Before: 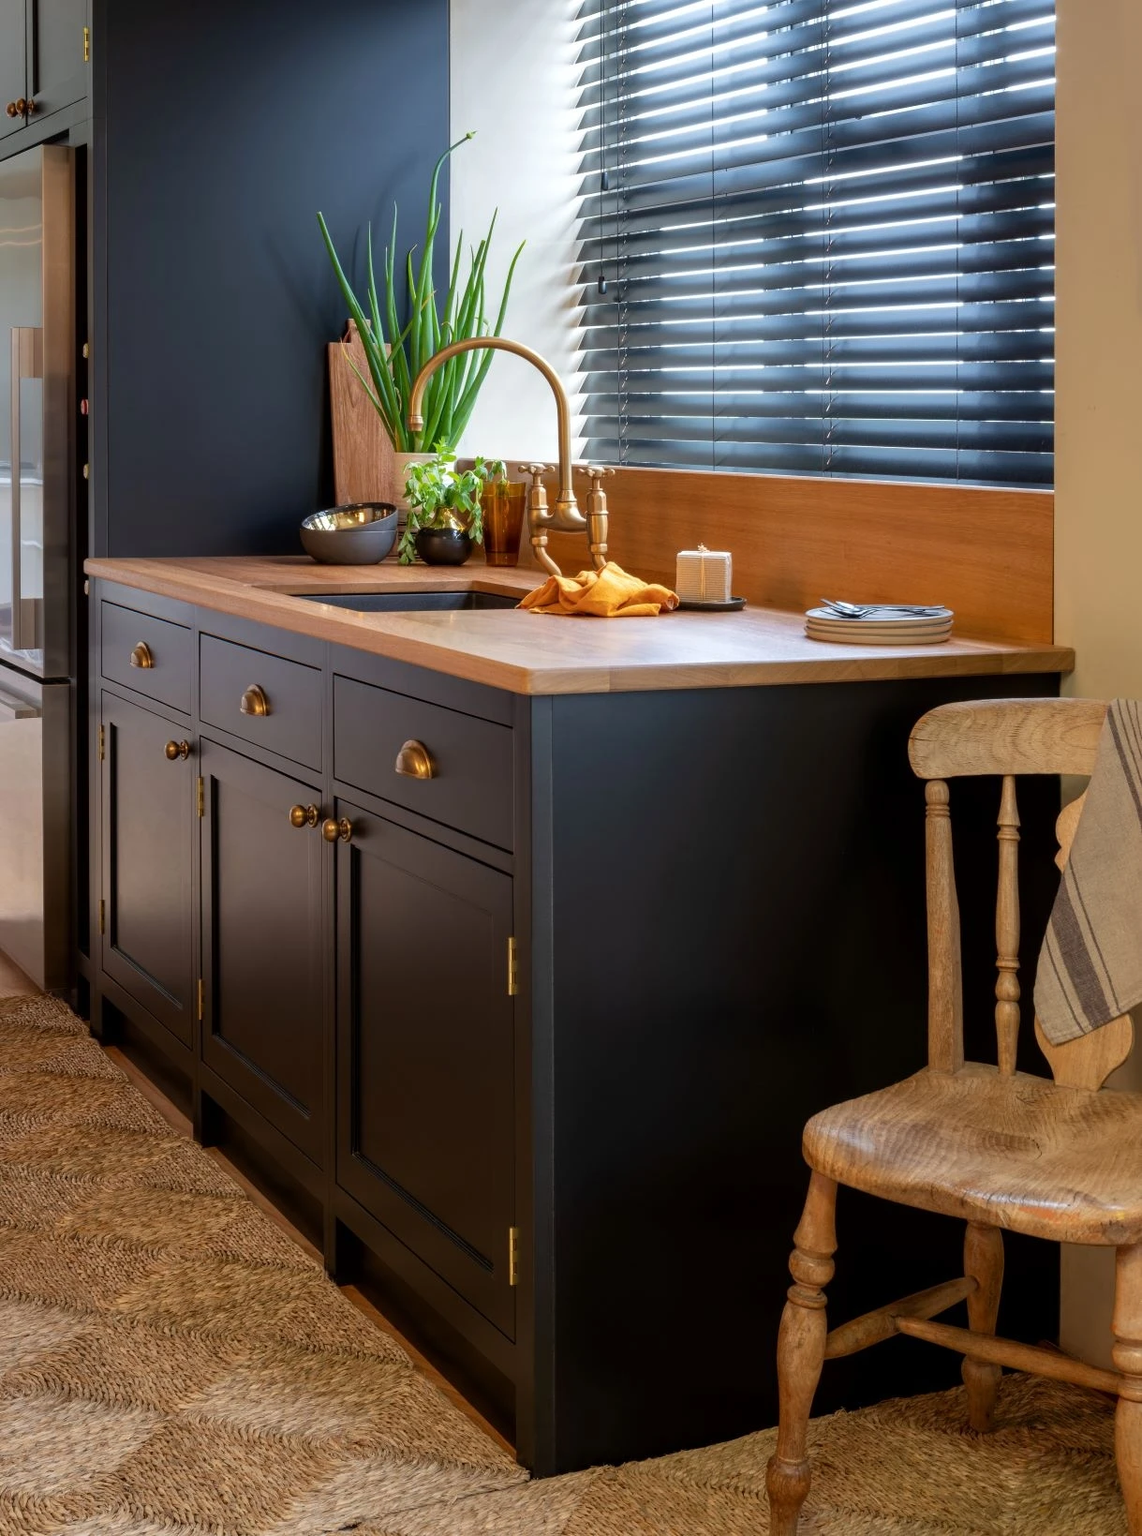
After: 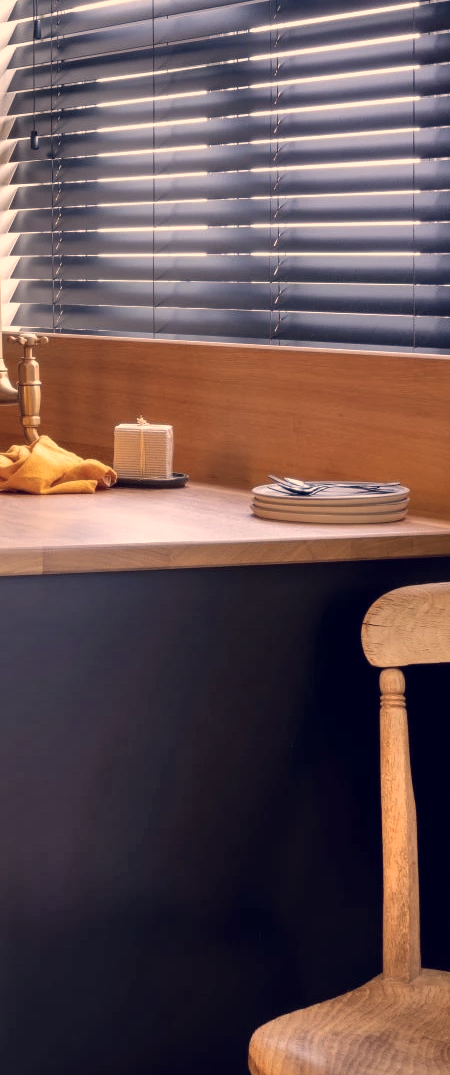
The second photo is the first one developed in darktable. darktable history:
color correction: highlights a* 19.59, highlights b* 27.49, shadows a* 3.46, shadows b* -17.28, saturation 0.73
crop and rotate: left 49.936%, top 10.094%, right 13.136%, bottom 24.256%
shadows and highlights: soften with gaussian
